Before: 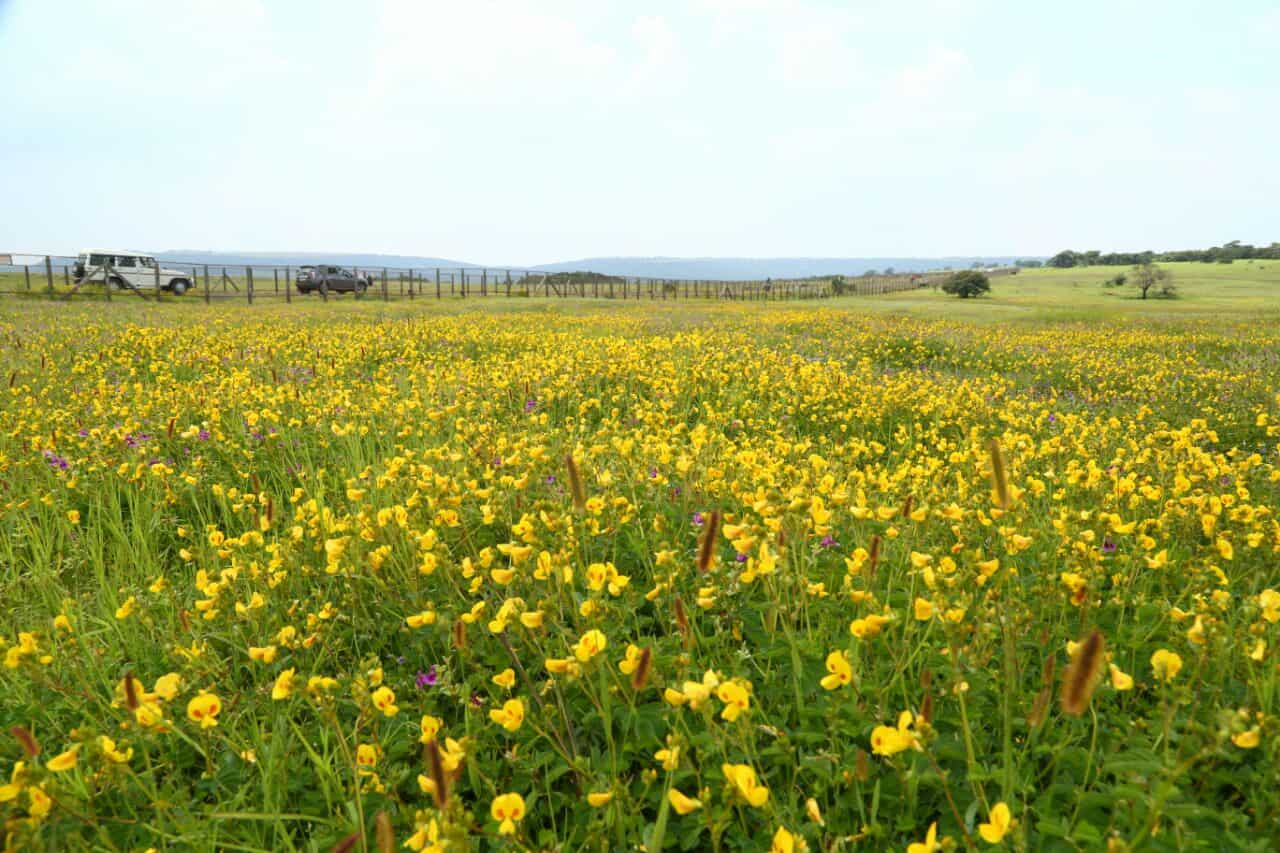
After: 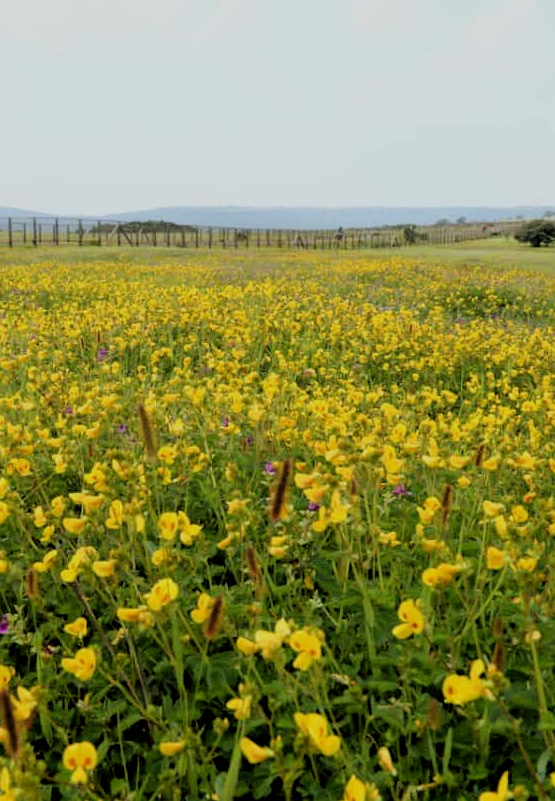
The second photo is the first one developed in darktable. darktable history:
filmic rgb: black relative exposure -3.86 EV, white relative exposure 3.48 EV, hardness 2.63, contrast 1.103
exposure: exposure -0.293 EV, compensate highlight preservation false
crop: left 33.452%, top 6.025%, right 23.155%
